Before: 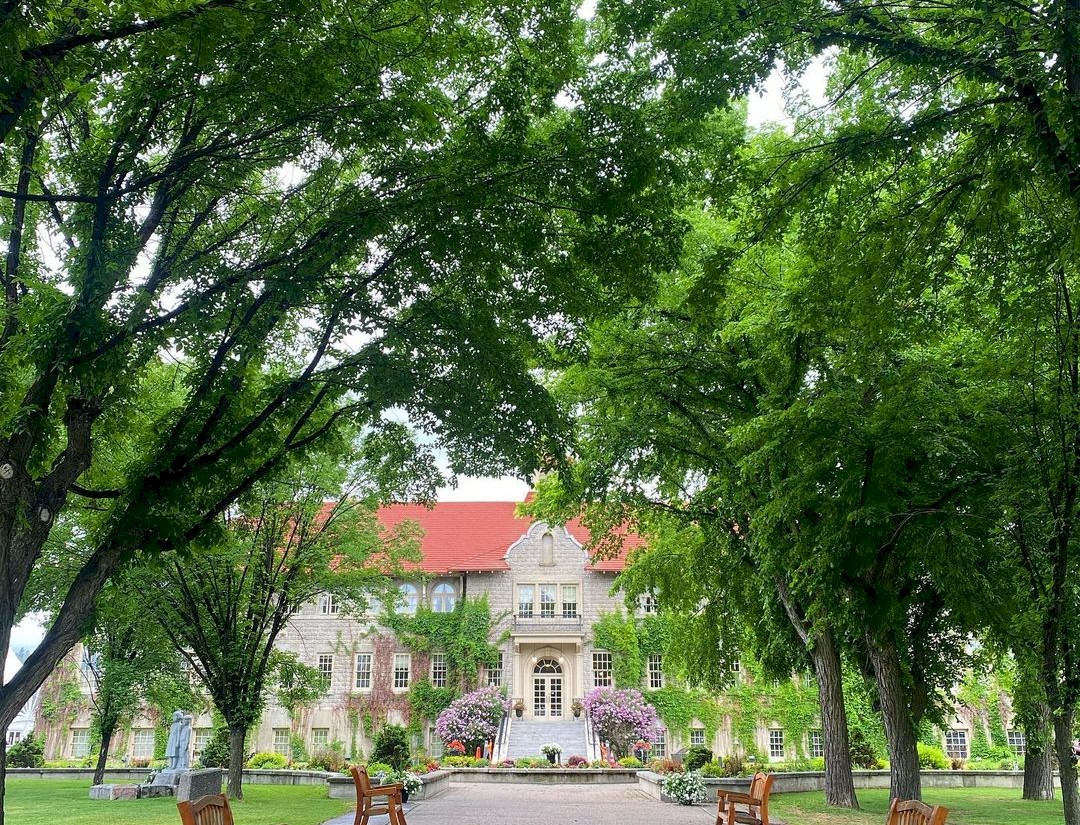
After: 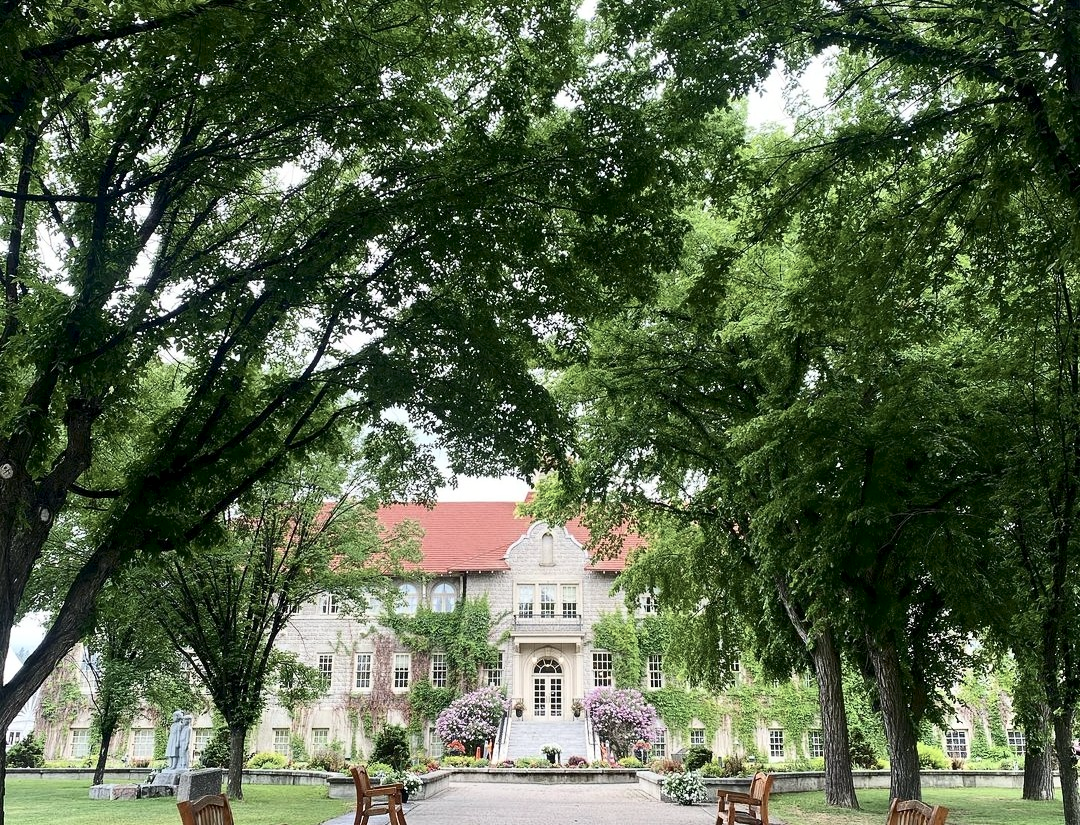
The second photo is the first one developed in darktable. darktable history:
contrast brightness saturation: contrast 0.25, saturation -0.31
white balance: emerald 1
